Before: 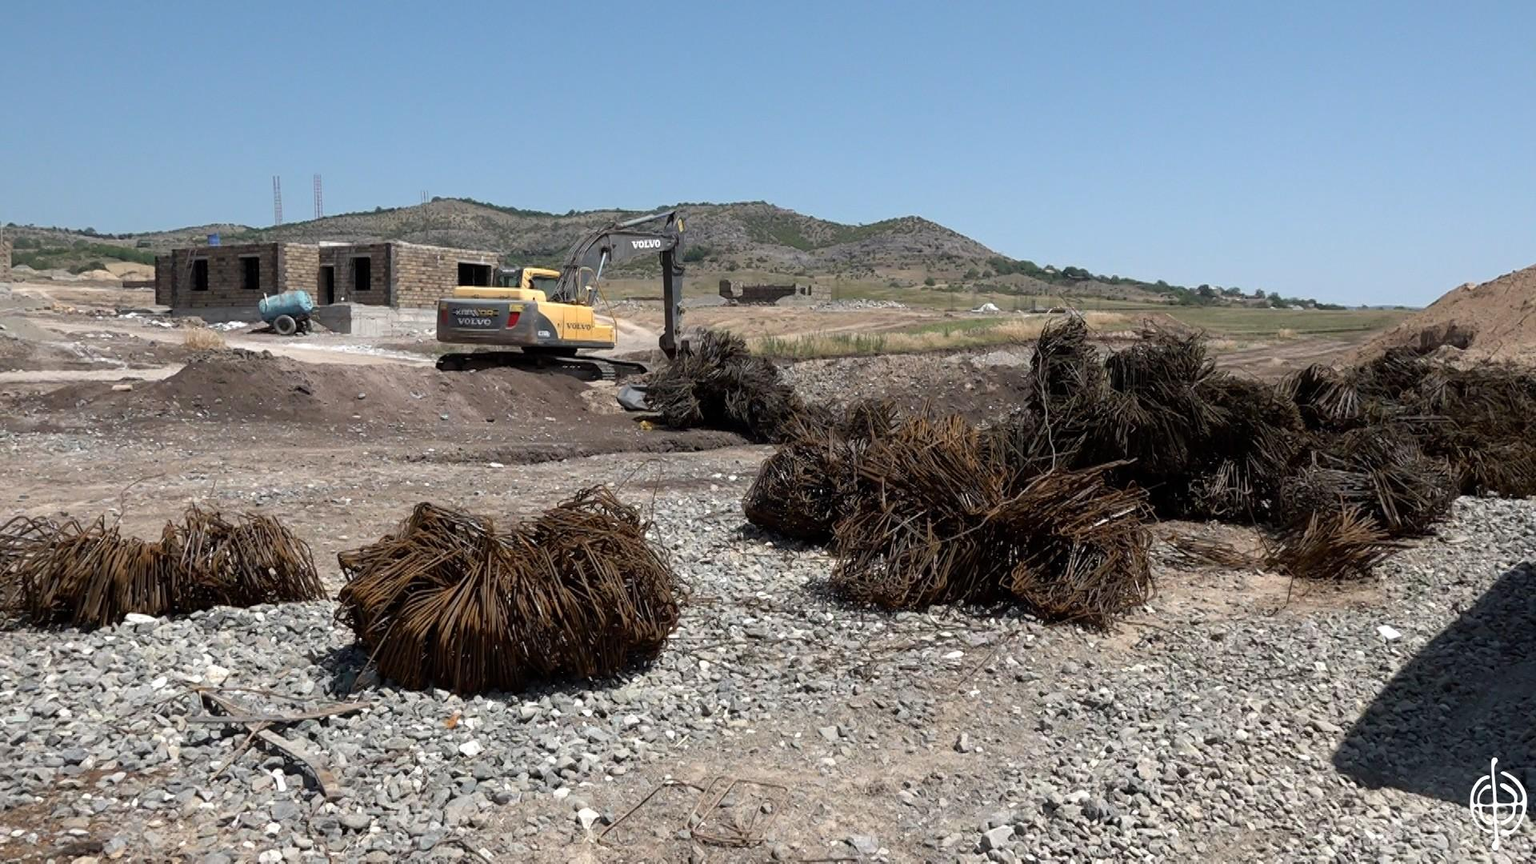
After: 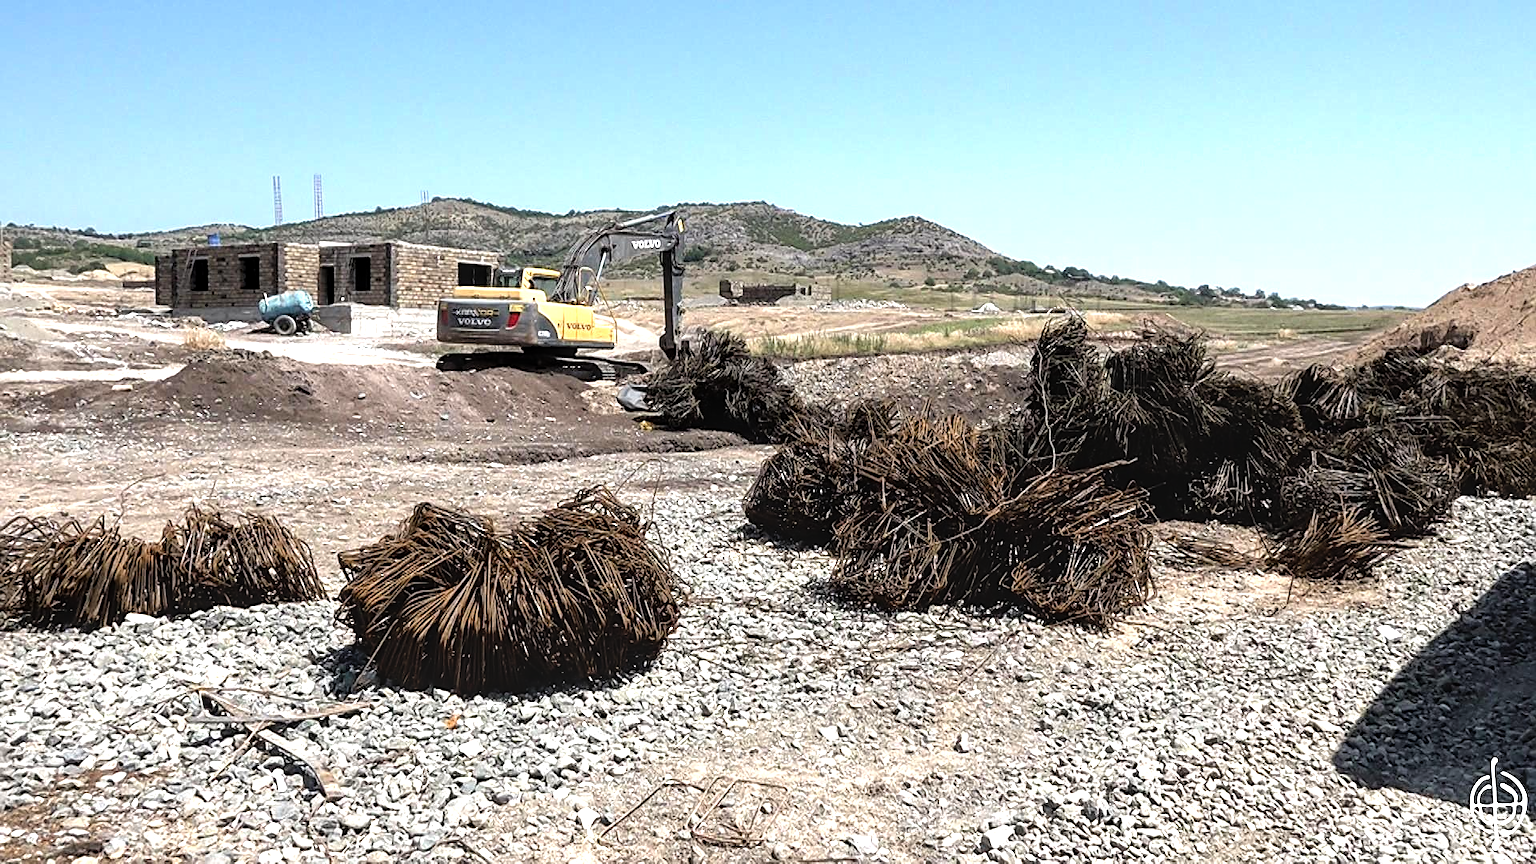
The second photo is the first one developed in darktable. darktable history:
local contrast: on, module defaults
shadows and highlights: shadows 36.73, highlights -28.06, soften with gaussian
sharpen: on, module defaults
tone equalizer: -8 EV -1.06 EV, -7 EV -1.03 EV, -6 EV -0.886 EV, -5 EV -0.555 EV, -3 EV 0.56 EV, -2 EV 0.86 EV, -1 EV 1.01 EV, +0 EV 1.06 EV
